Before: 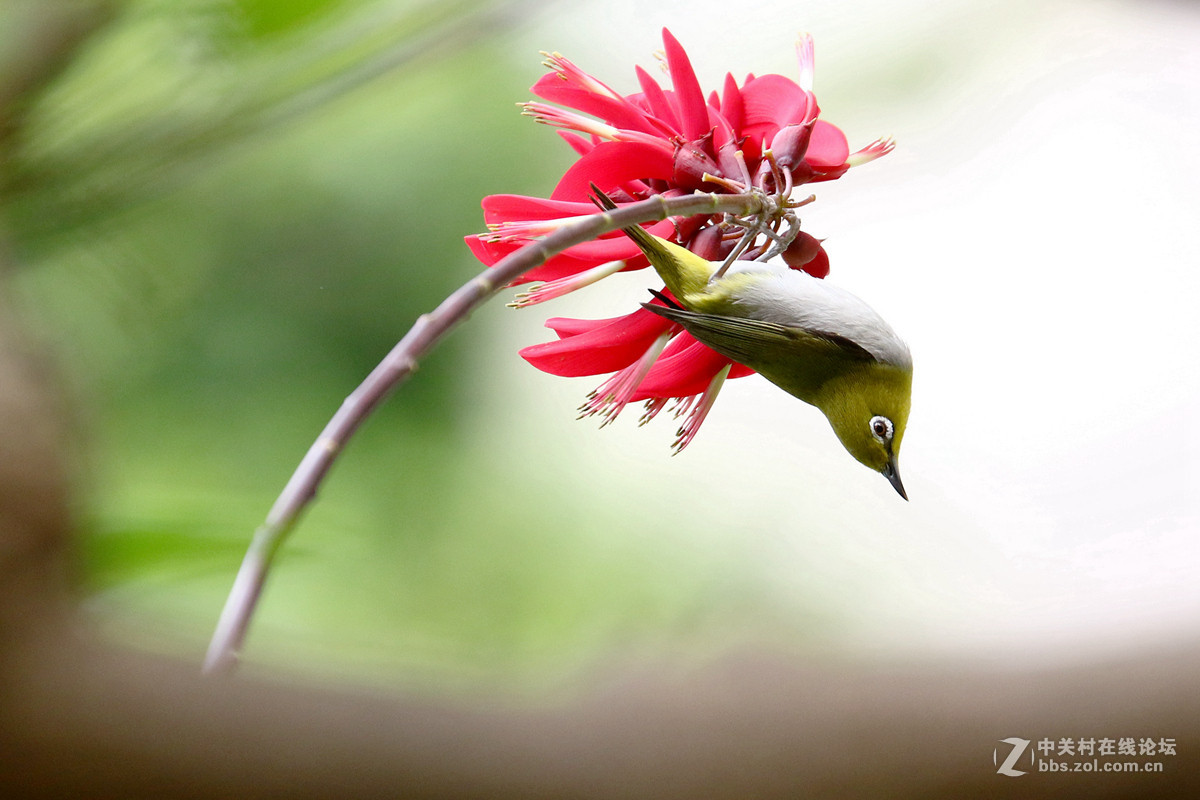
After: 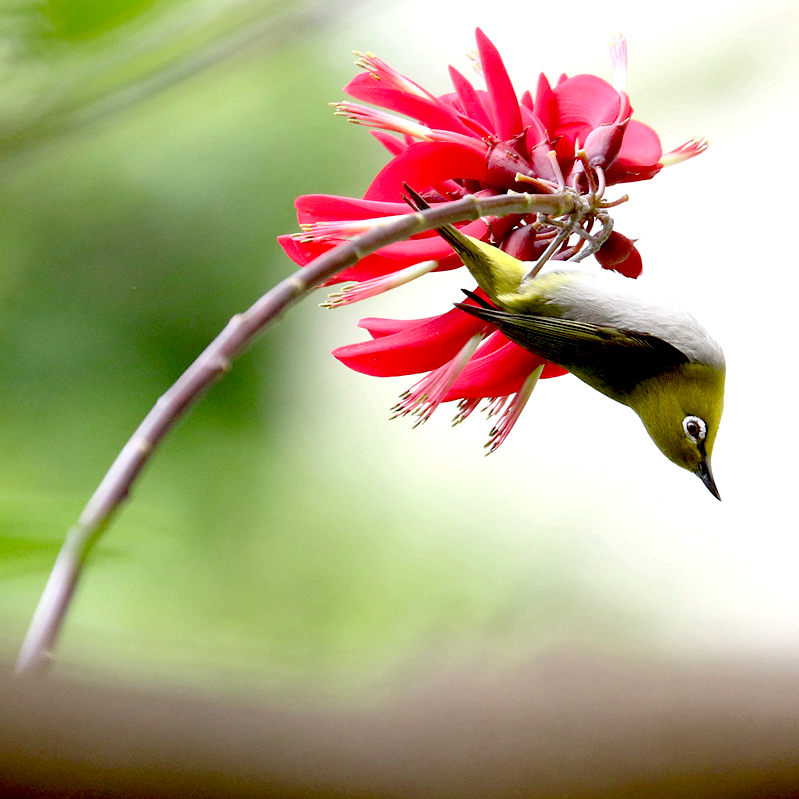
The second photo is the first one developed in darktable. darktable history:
crop and rotate: left 15.649%, right 17.752%
exposure: black level correction 0.026, exposure 0.182 EV, compensate highlight preservation false
